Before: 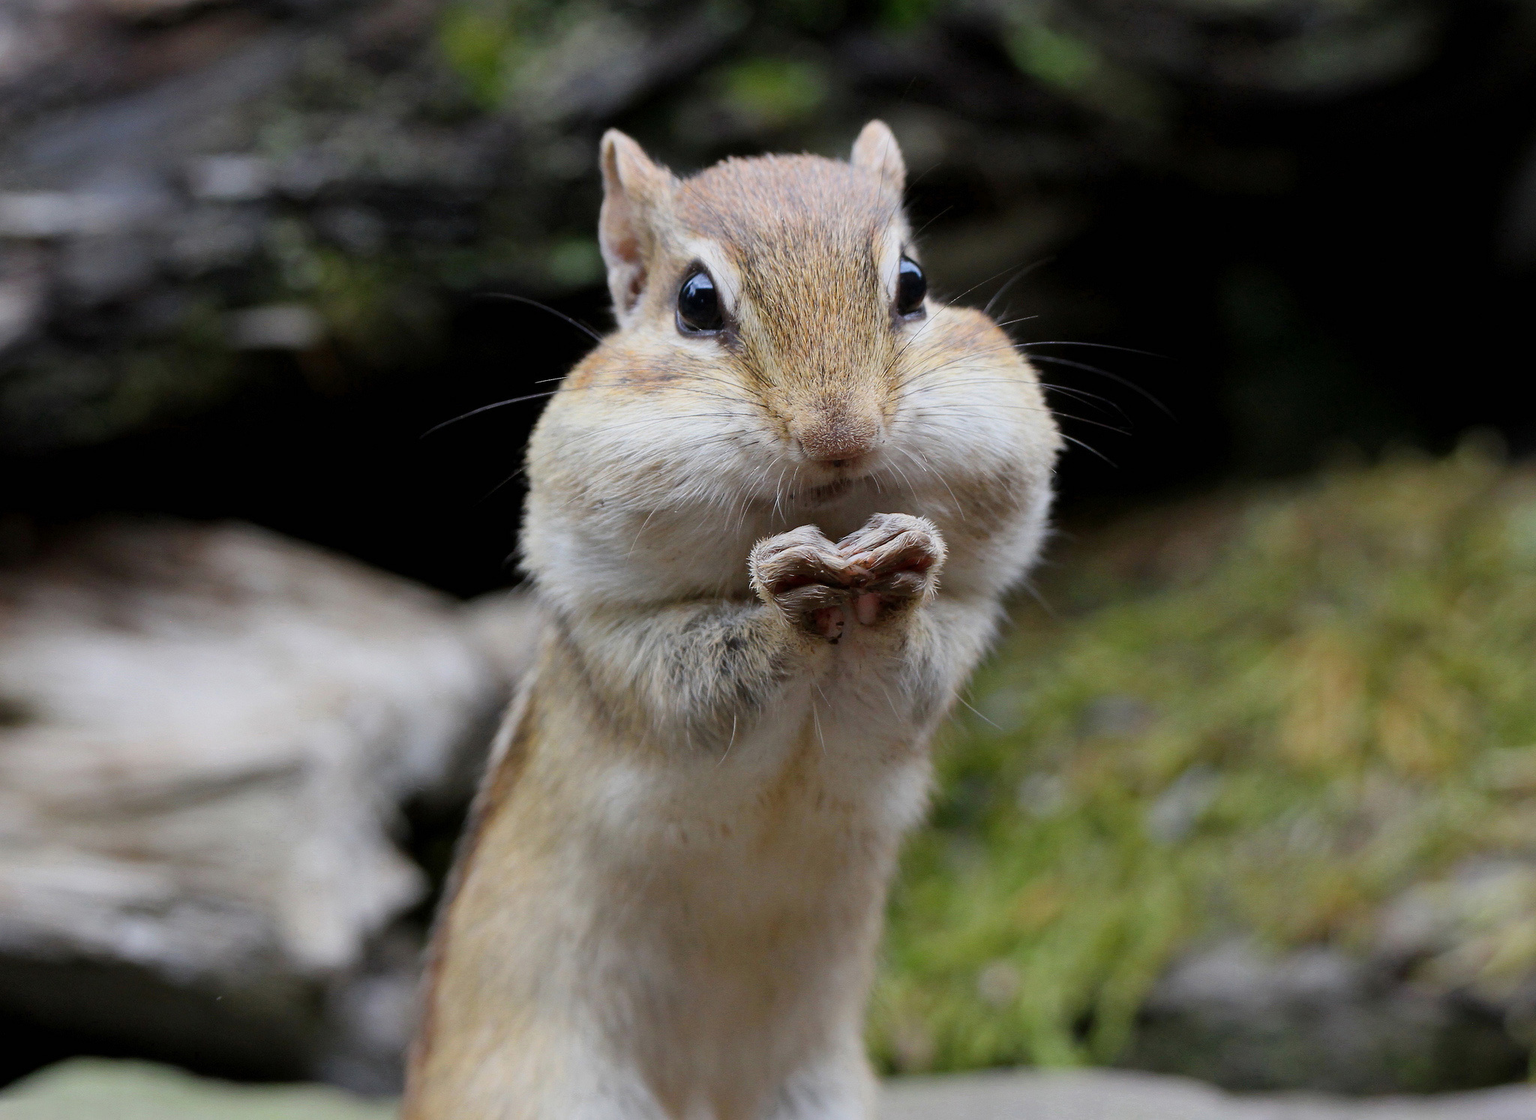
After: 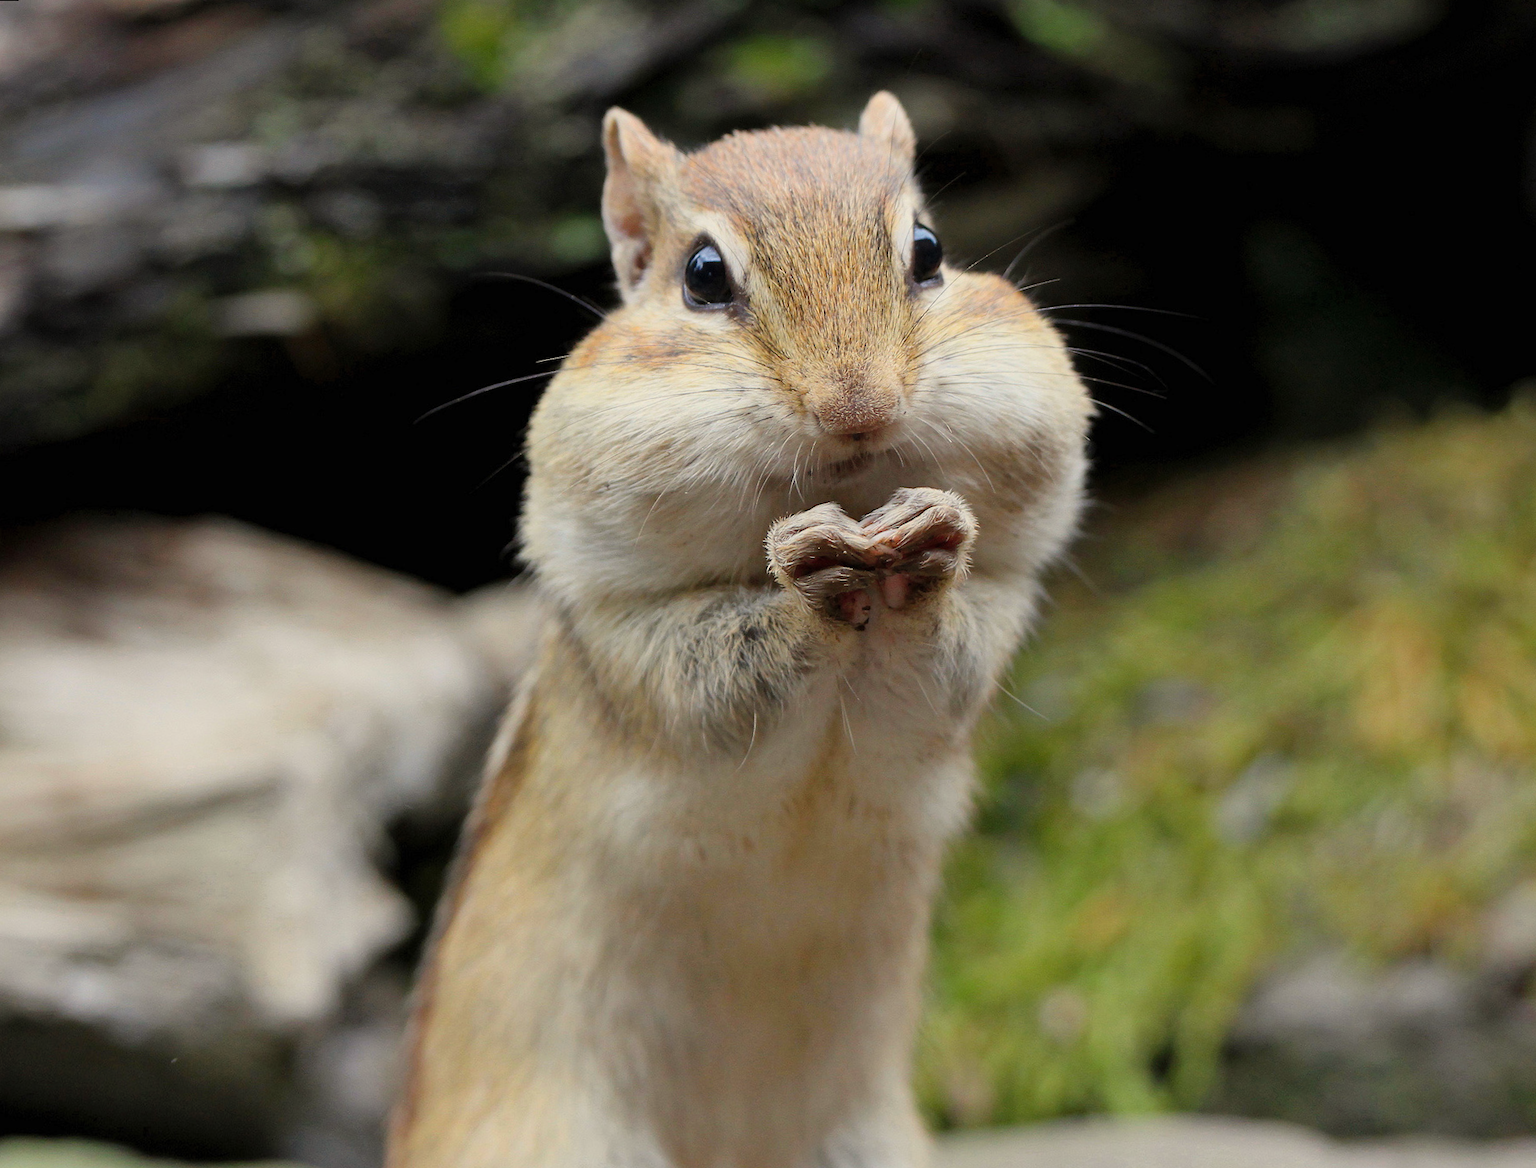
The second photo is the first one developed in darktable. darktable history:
contrast brightness saturation: contrast 0.03, brightness 0.06, saturation 0.13
rotate and perspective: rotation -1.68°, lens shift (vertical) -0.146, crop left 0.049, crop right 0.912, crop top 0.032, crop bottom 0.96
tone equalizer: on, module defaults
exposure: compensate highlight preservation false
white balance: red 1.029, blue 0.92
